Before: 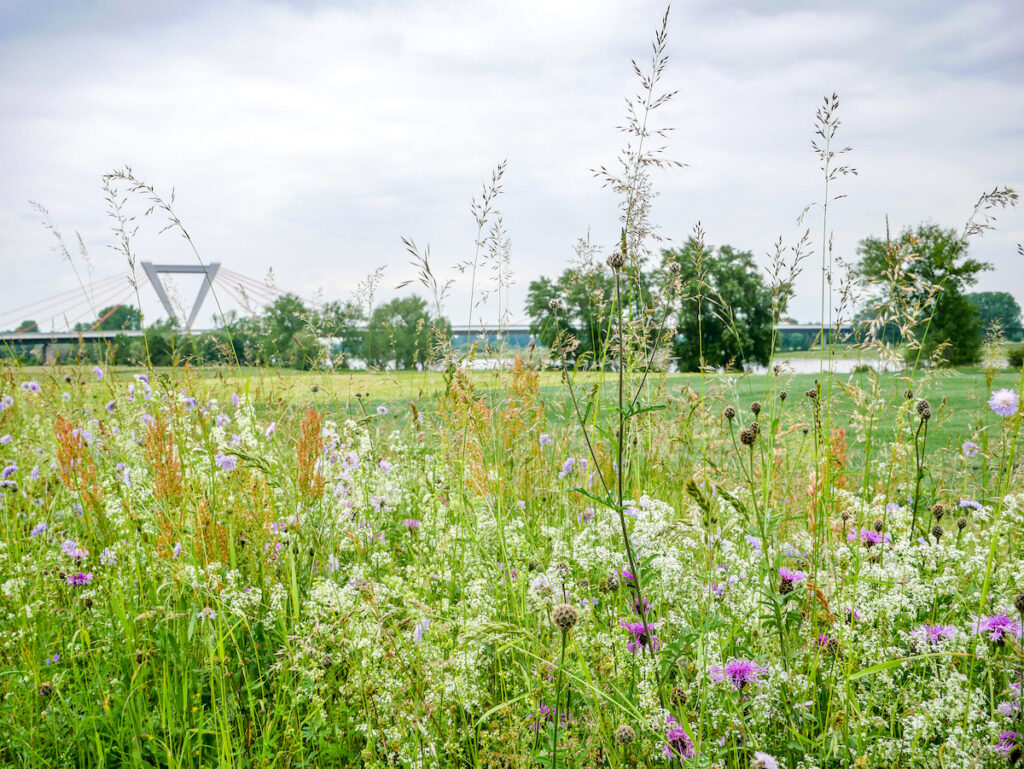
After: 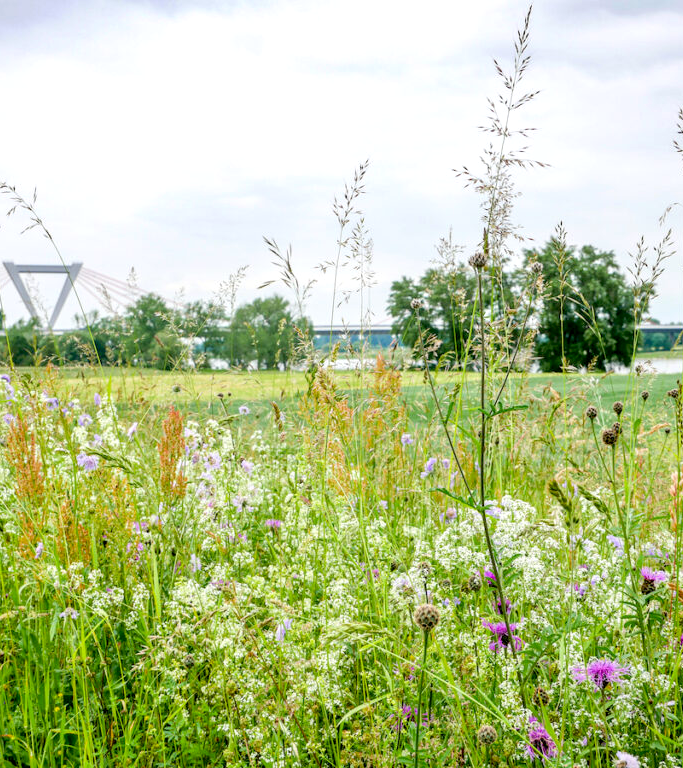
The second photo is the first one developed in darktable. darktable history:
crop and rotate: left 13.495%, right 19.76%
exposure: black level correction 0.007, exposure 0.16 EV, compensate highlight preservation false
